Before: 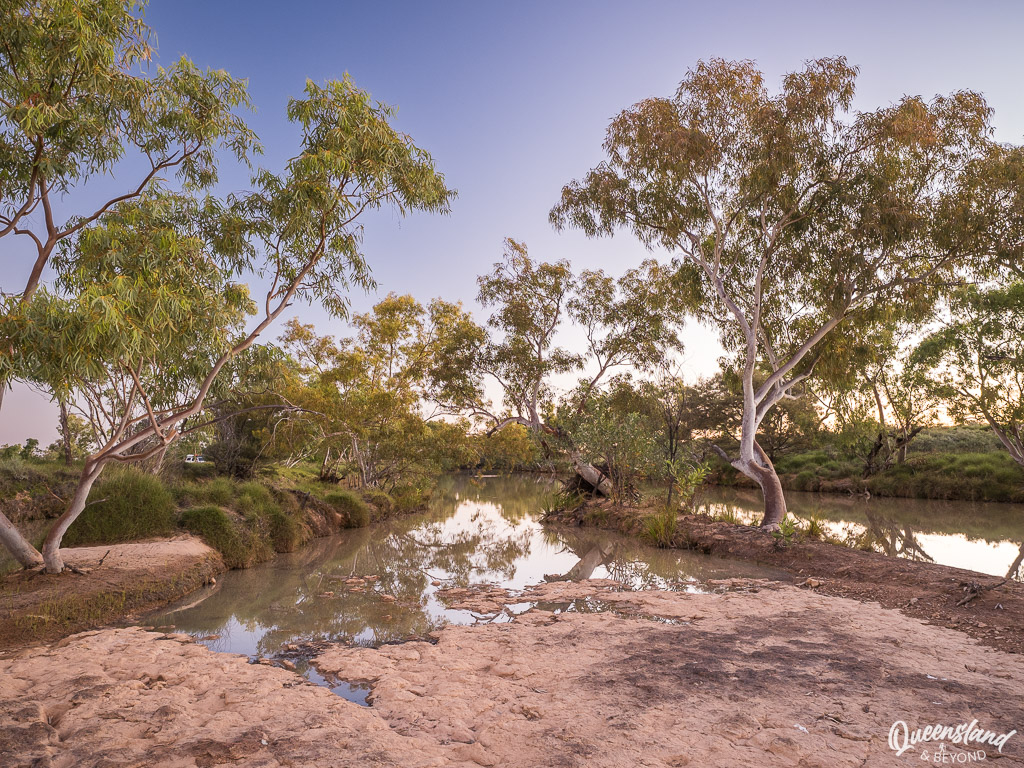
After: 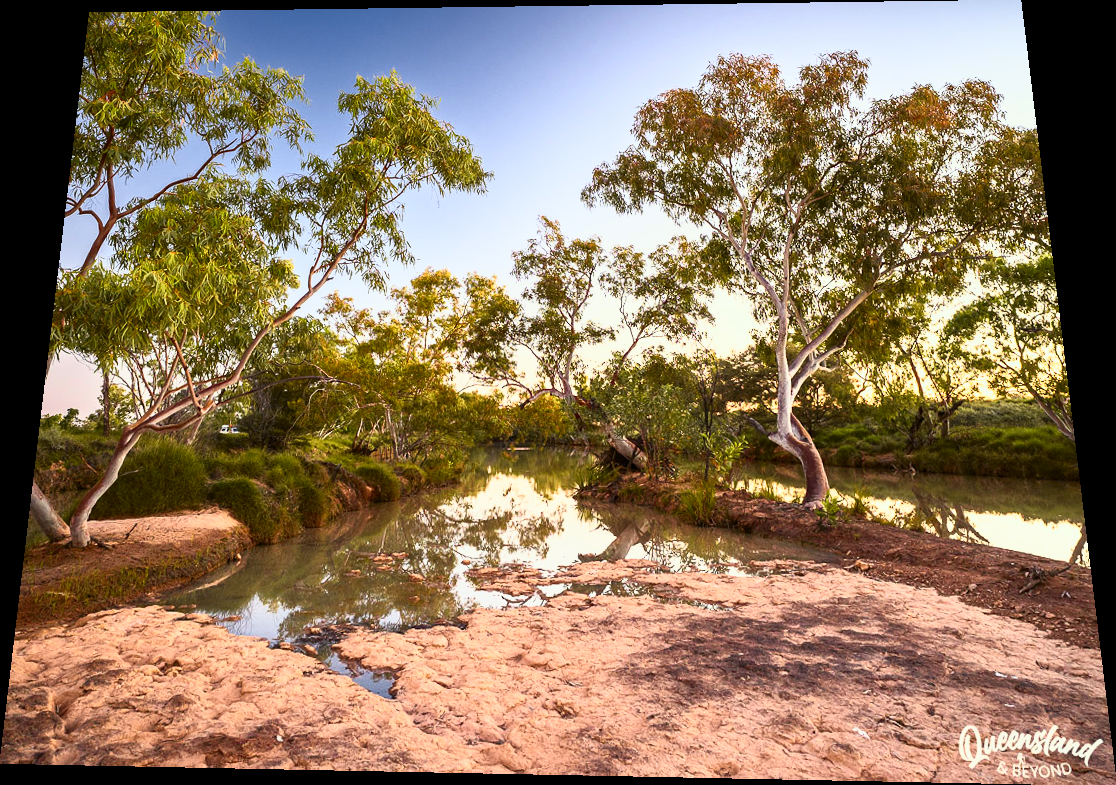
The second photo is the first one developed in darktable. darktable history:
base curve: curves: ch0 [(0, 0) (0.257, 0.25) (0.482, 0.586) (0.757, 0.871) (1, 1)]
tone curve: curves: ch0 [(0, 0) (0.187, 0.12) (0.384, 0.363) (0.618, 0.698) (0.754, 0.857) (0.875, 0.956) (1, 0.987)]; ch1 [(0, 0) (0.402, 0.36) (0.476, 0.466) (0.501, 0.501) (0.518, 0.514) (0.564, 0.608) (0.614, 0.664) (0.692, 0.744) (1, 1)]; ch2 [(0, 0) (0.435, 0.412) (0.483, 0.481) (0.503, 0.503) (0.522, 0.535) (0.563, 0.601) (0.627, 0.699) (0.699, 0.753) (0.997, 0.858)], color space Lab, independent channels
color correction: highlights a* -4.28, highlights b* 6.53
rotate and perspective: rotation 0.128°, lens shift (vertical) -0.181, lens shift (horizontal) -0.044, shear 0.001, automatic cropping off
